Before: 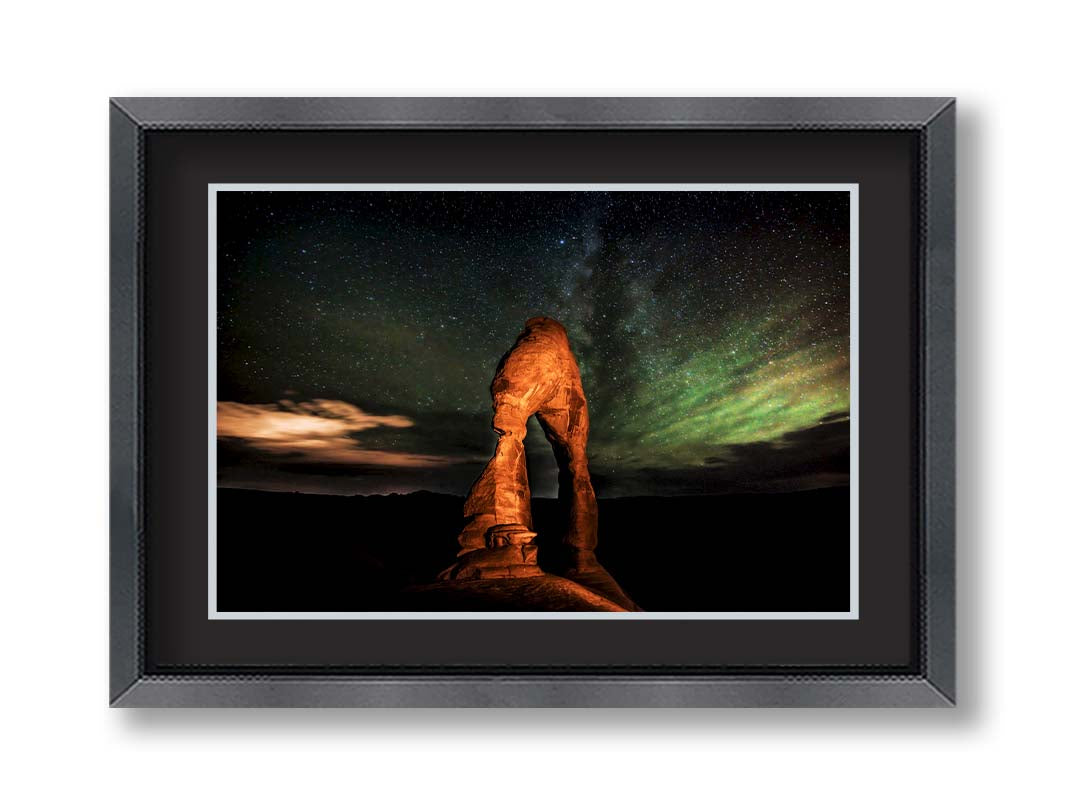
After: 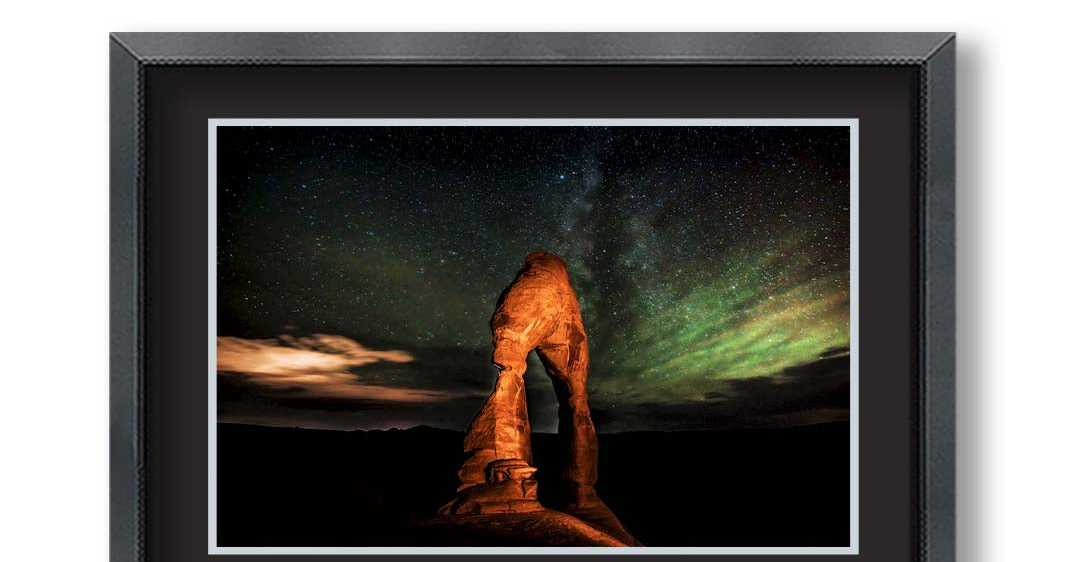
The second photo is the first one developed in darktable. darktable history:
crop and rotate: top 8.186%, bottom 21.456%
